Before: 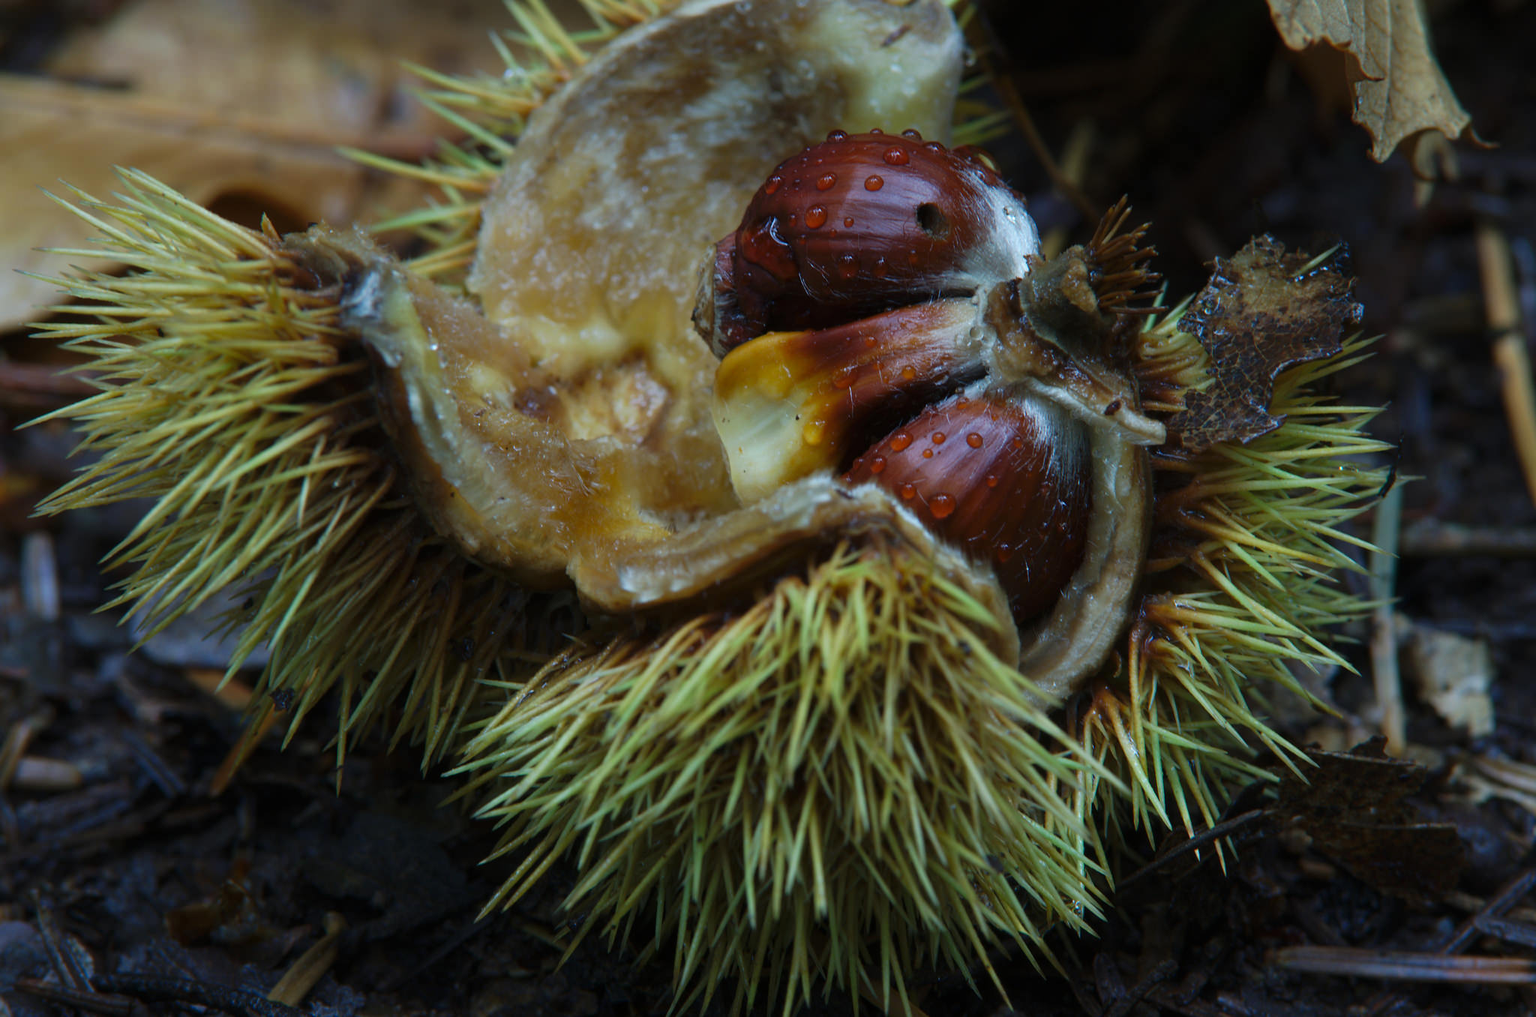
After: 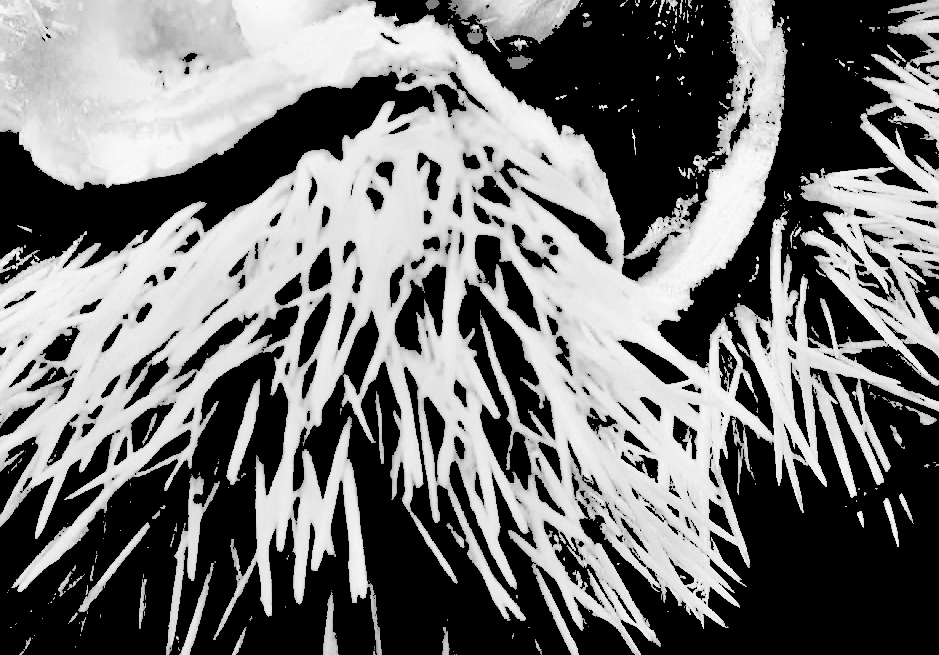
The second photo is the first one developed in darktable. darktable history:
monochrome: a -6.99, b 35.61, size 1.4
crop: left 35.976%, top 45.819%, right 18.162%, bottom 5.807%
color contrast: green-magenta contrast 1.55, blue-yellow contrast 1.83
sharpen: on, module defaults
levels: levels [0.246, 0.246, 0.506]
velvia: strength 45%
contrast brightness saturation: contrast 0.04, saturation 0.16
